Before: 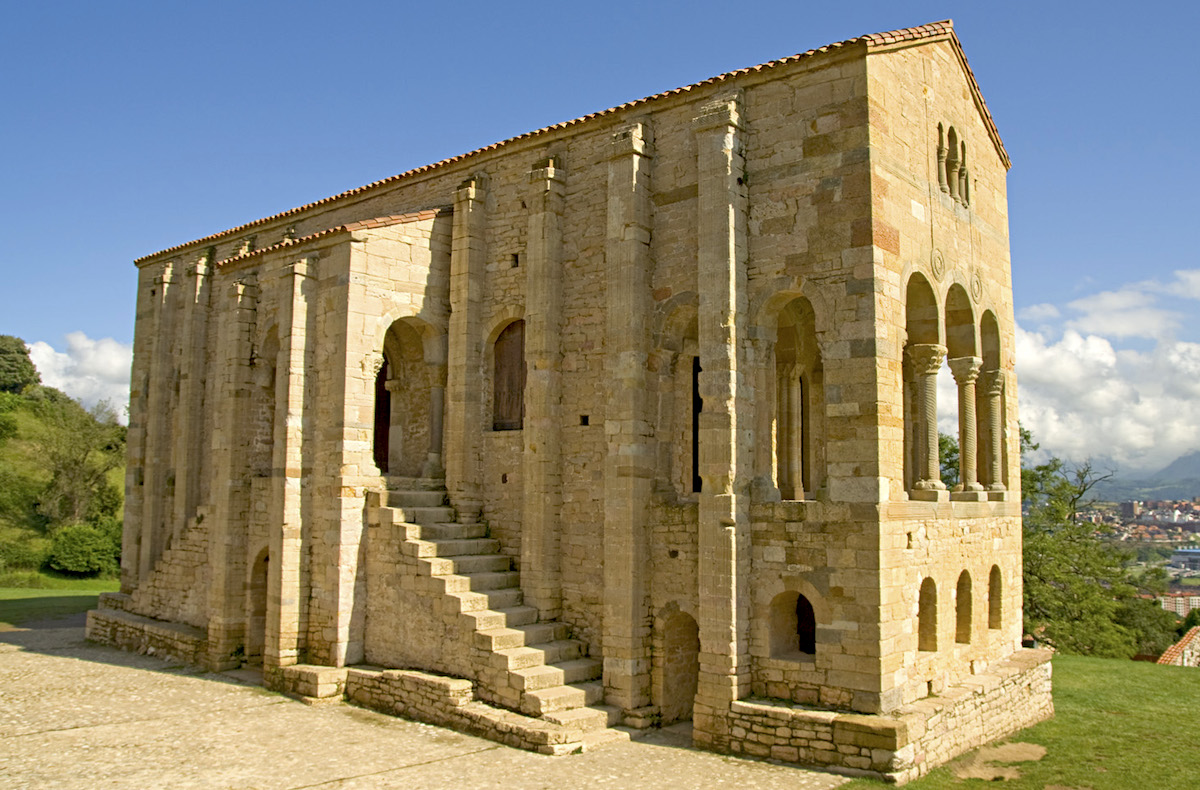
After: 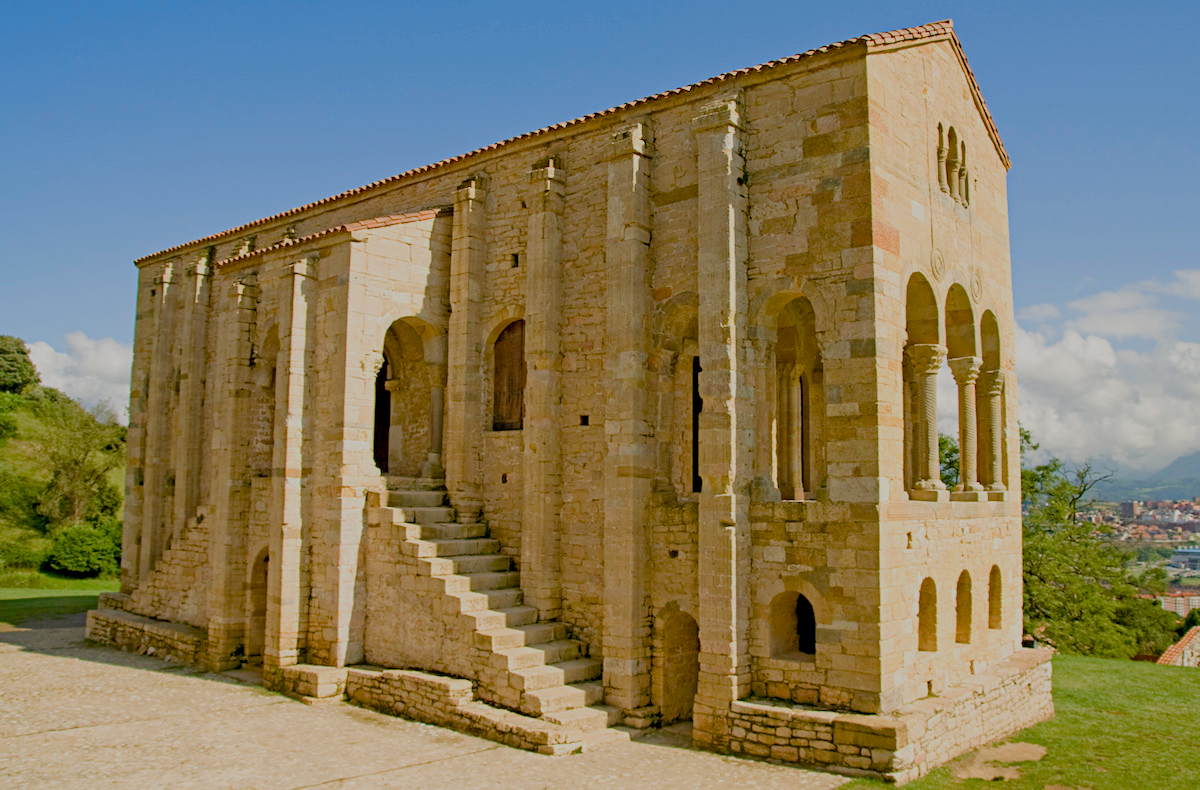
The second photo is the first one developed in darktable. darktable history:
filmic rgb: black relative exposure -5 EV, hardness 2.88, contrast 1.2, highlights saturation mix -30%
color balance rgb: shadows lift › chroma 1%, shadows lift › hue 113°, highlights gain › chroma 0.2%, highlights gain › hue 333°, perceptual saturation grading › global saturation 20%, perceptual saturation grading › highlights -50%, perceptual saturation grading › shadows 25%, contrast -30%
